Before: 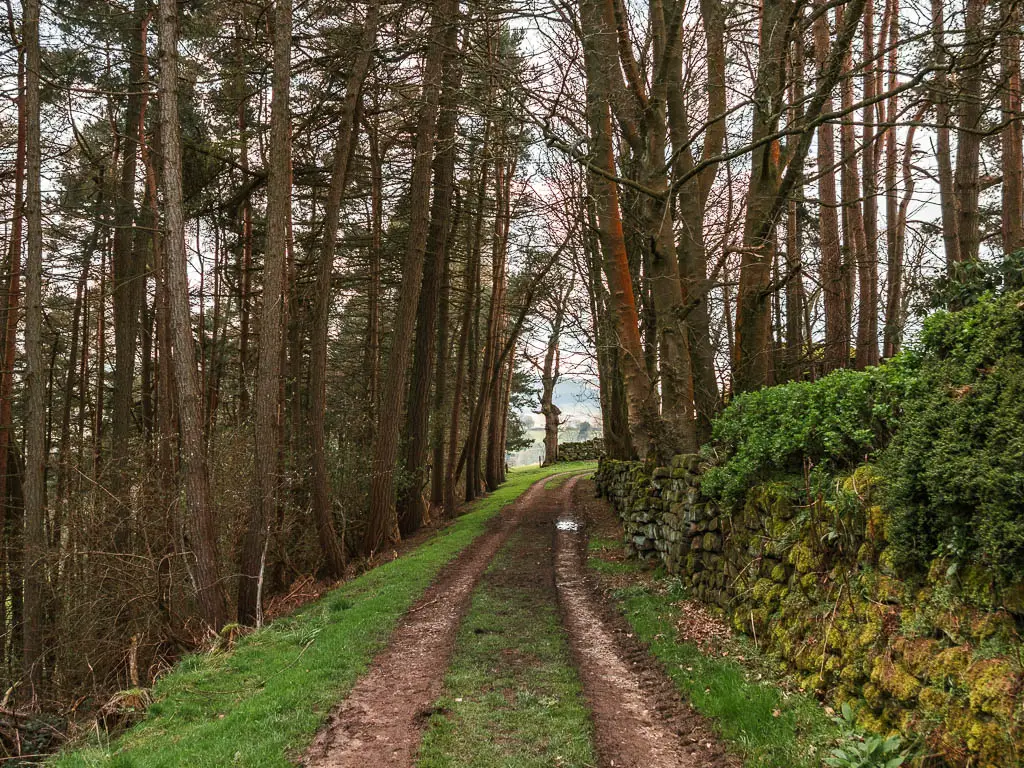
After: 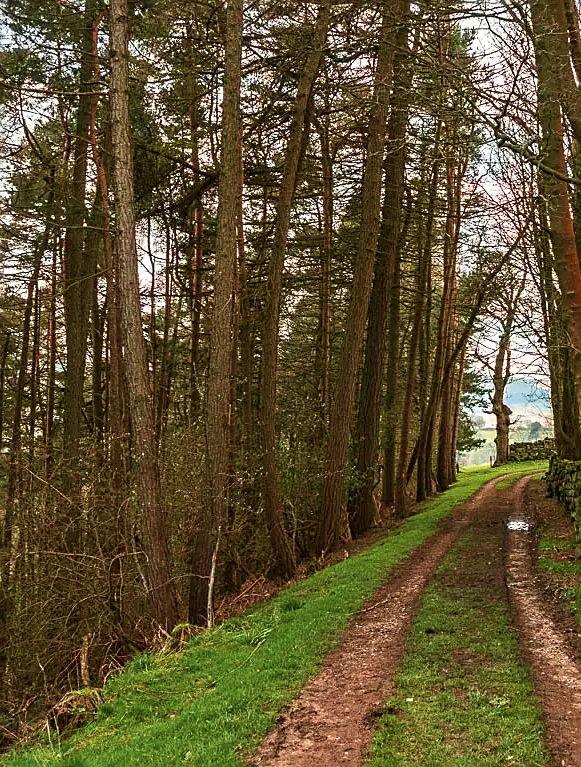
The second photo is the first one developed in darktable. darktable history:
velvia: strength 67.31%, mid-tones bias 0.964
crop: left 4.856%, right 38.339%
sharpen: on, module defaults
